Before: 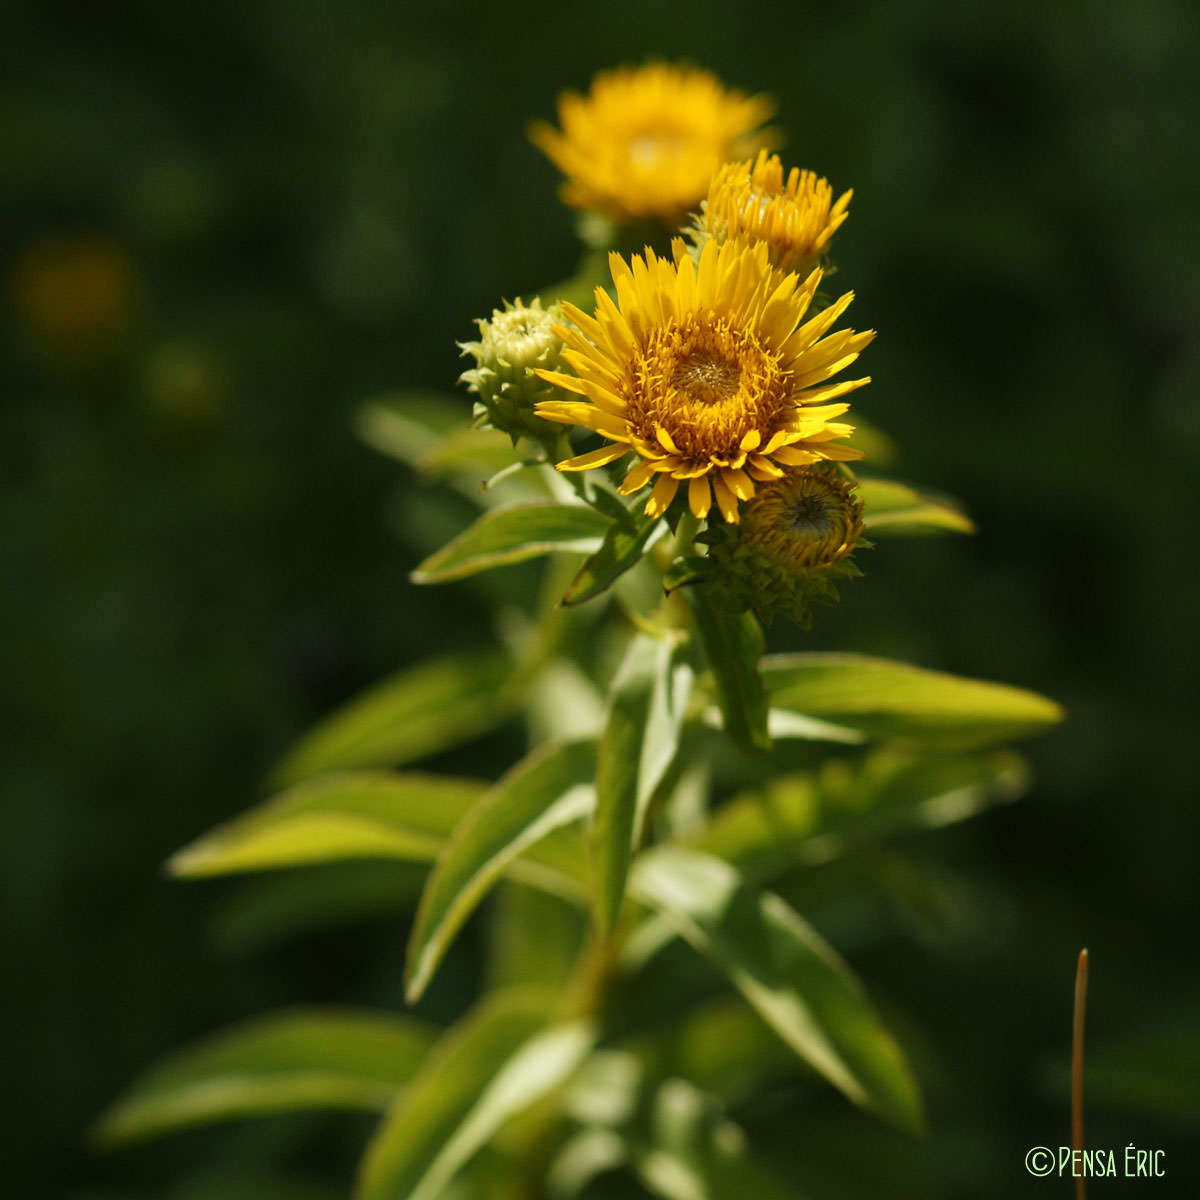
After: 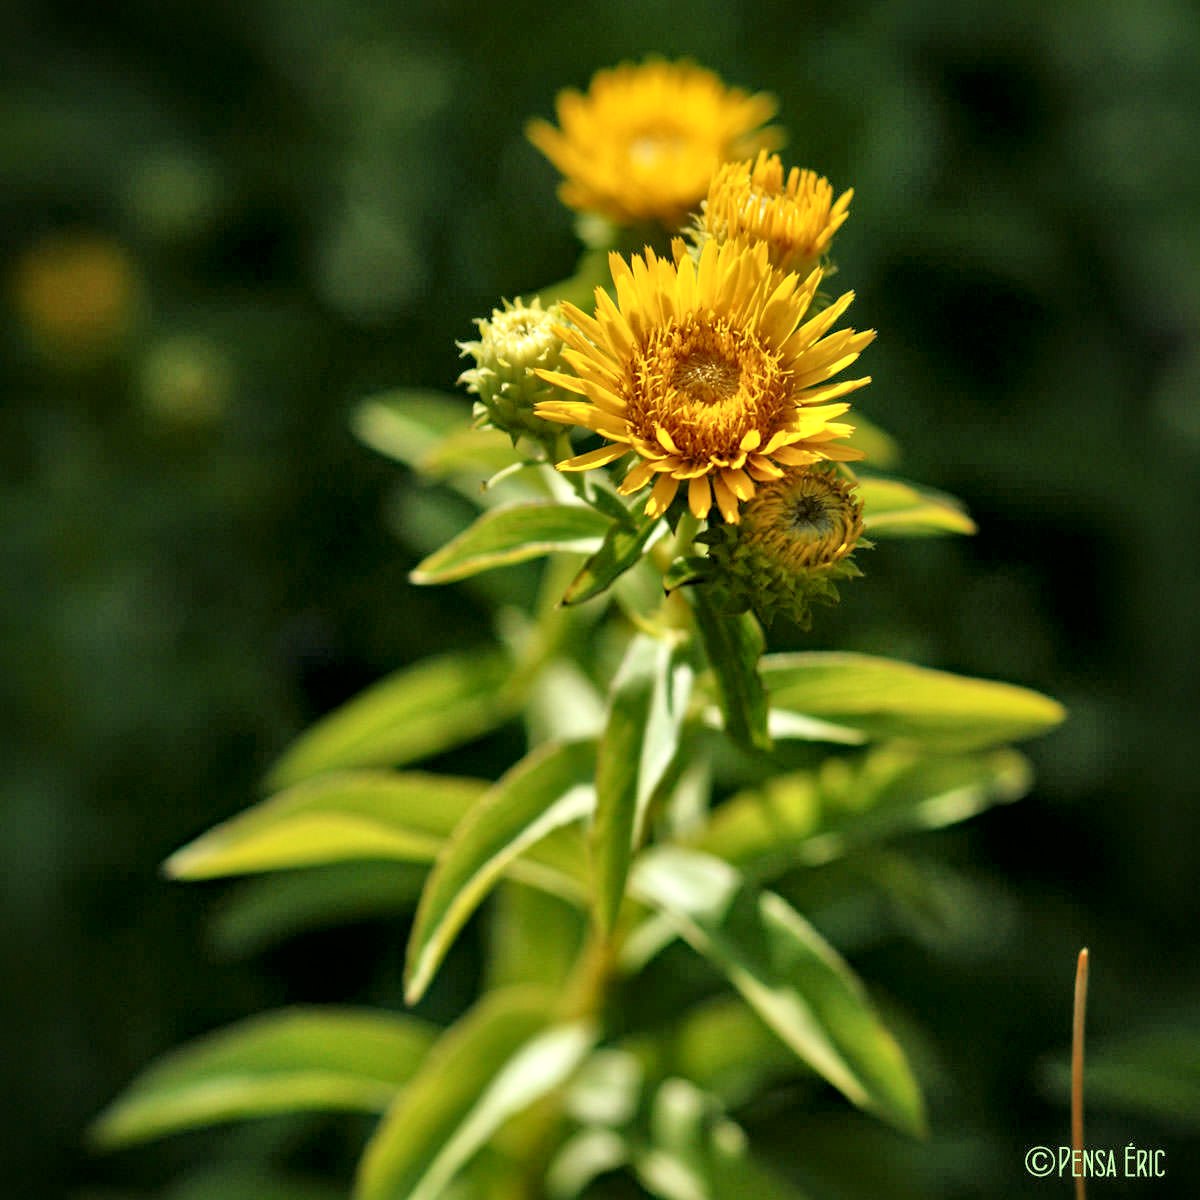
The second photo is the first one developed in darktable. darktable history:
local contrast: mode bilateral grid, contrast 99, coarseness 99, detail 165%, midtone range 0.2
haze removal: compatibility mode true, adaptive false
tone equalizer: -7 EV 0.156 EV, -6 EV 0.596 EV, -5 EV 1.16 EV, -4 EV 1.31 EV, -3 EV 1.18 EV, -2 EV 0.6 EV, -1 EV 0.165 EV
